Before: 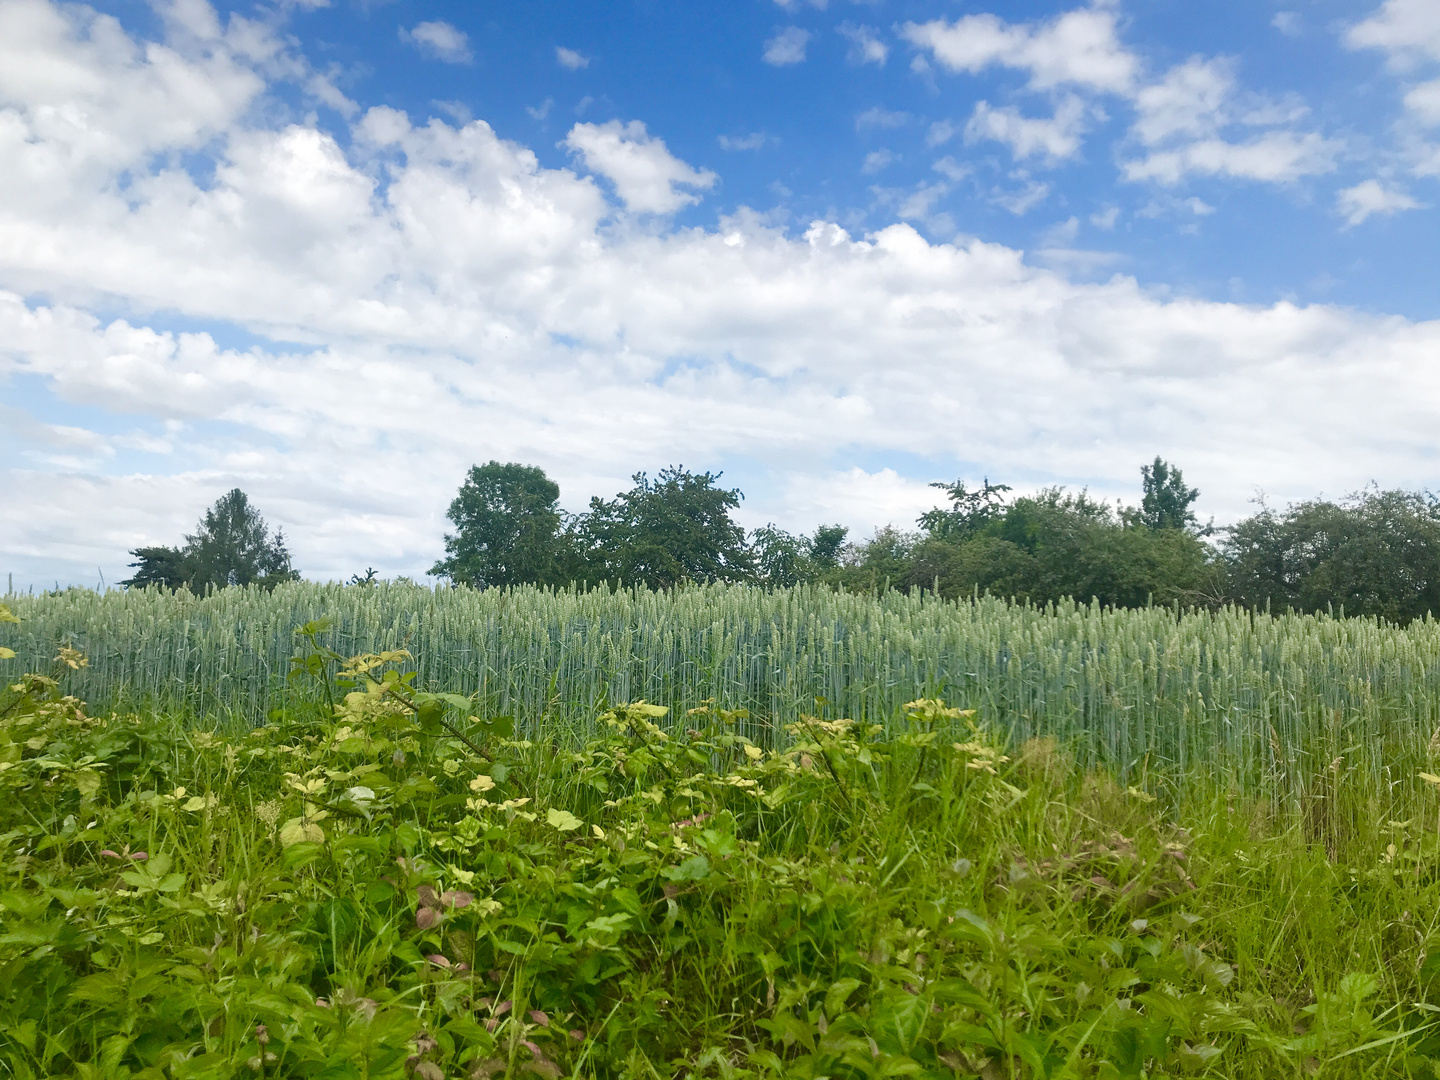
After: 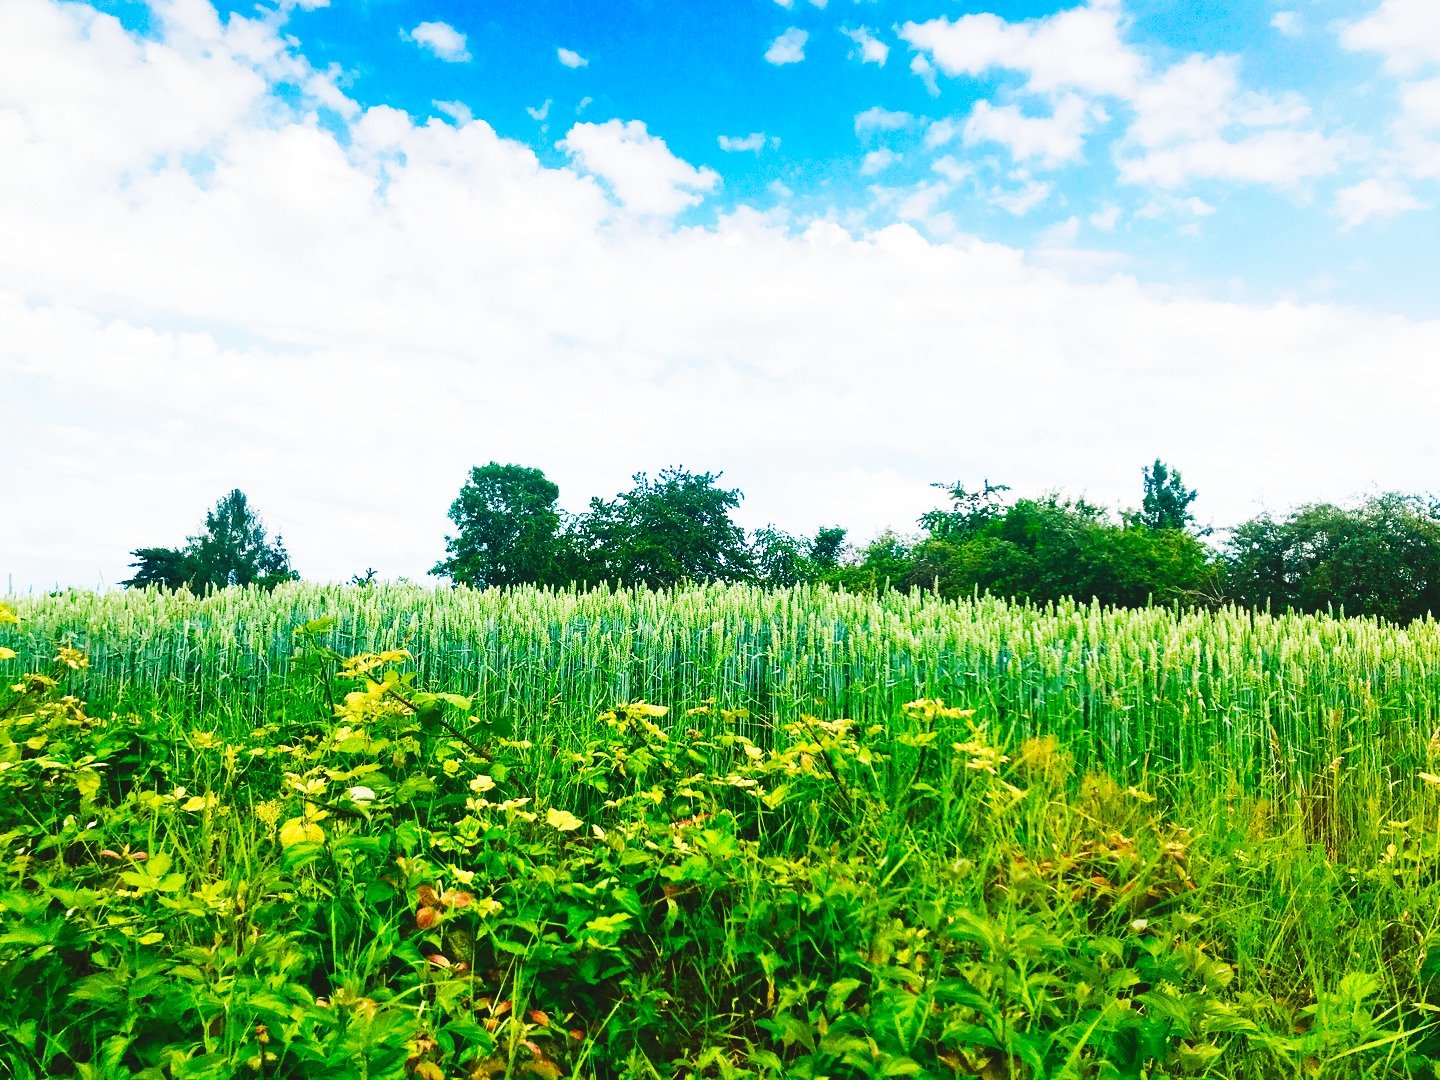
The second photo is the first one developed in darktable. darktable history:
tone curve: curves: ch0 [(0, 0) (0.003, 0.06) (0.011, 0.059) (0.025, 0.065) (0.044, 0.076) (0.069, 0.088) (0.1, 0.102) (0.136, 0.116) (0.177, 0.137) (0.224, 0.169) (0.277, 0.214) (0.335, 0.271) (0.399, 0.356) (0.468, 0.459) (0.543, 0.579) (0.623, 0.705) (0.709, 0.823) (0.801, 0.918) (0.898, 0.963) (1, 1)], preserve colors none
color balance rgb: perceptual saturation grading › global saturation 20%, perceptual saturation grading › highlights -25%, perceptual saturation grading › shadows 50%
base curve: curves: ch0 [(0, 0) (0.036, 0.025) (0.121, 0.166) (0.206, 0.329) (0.605, 0.79) (1, 1)], preserve colors none
